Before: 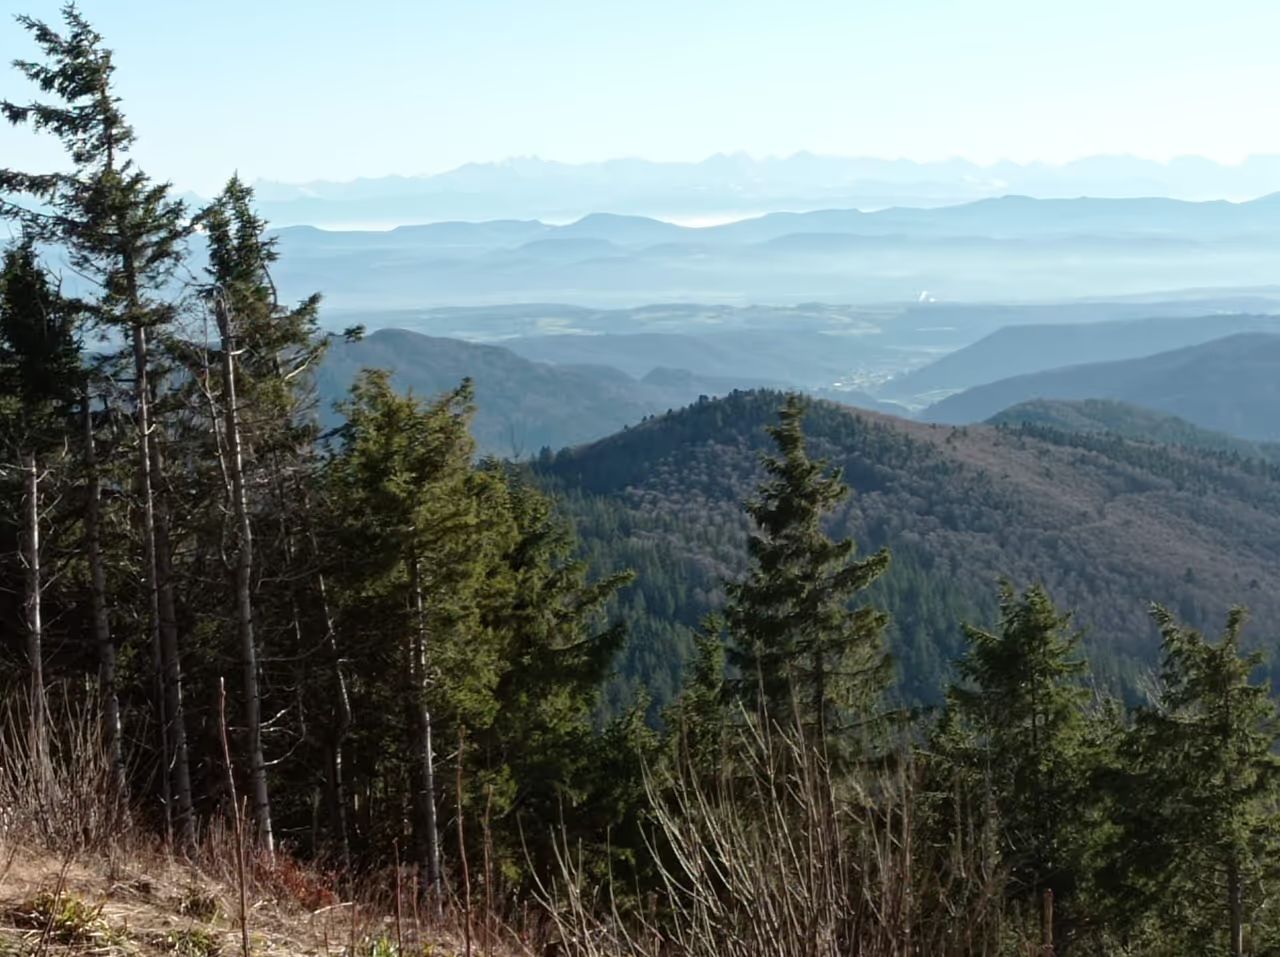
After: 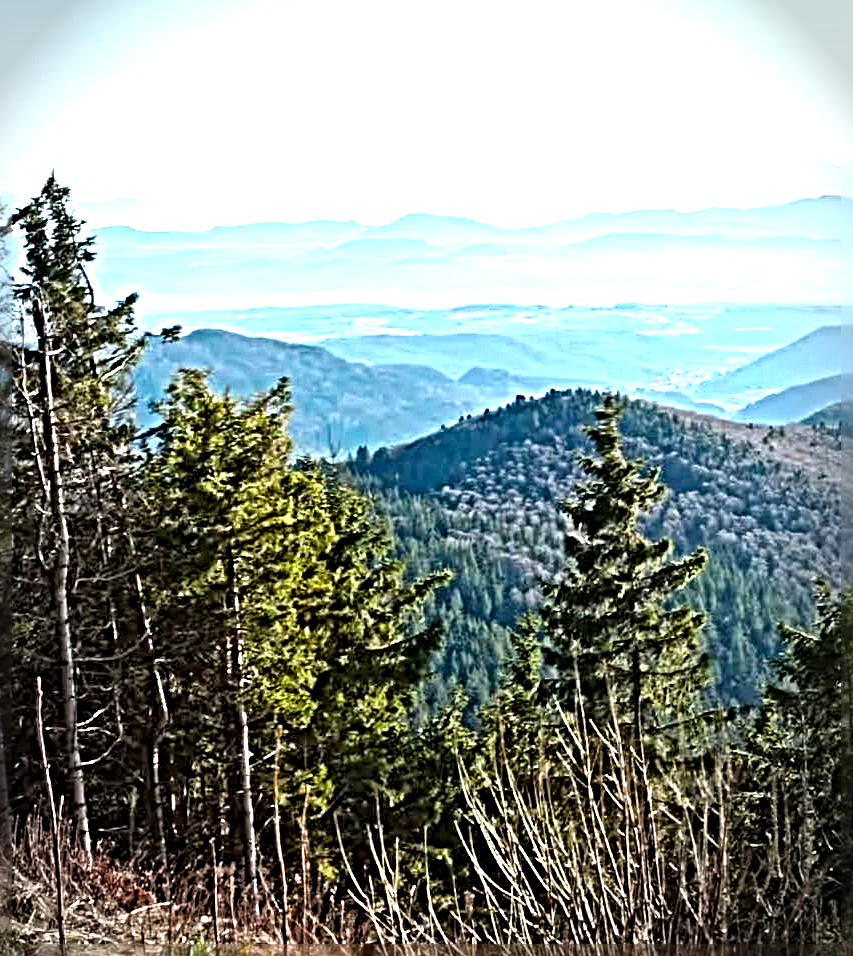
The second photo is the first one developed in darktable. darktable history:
exposure: black level correction 0, exposure 1.277 EV, compensate exposure bias true, compensate highlight preservation false
sharpen: radius 6.252, amount 1.787, threshold 0.175
local contrast: mode bilateral grid, contrast 20, coarseness 49, detail 150%, midtone range 0.2
vignetting: brightness -0.7, automatic ratio true
color balance rgb: linear chroma grading › global chroma 14.683%, perceptual saturation grading › global saturation 30.282%
crop and rotate: left 14.373%, right 18.954%
